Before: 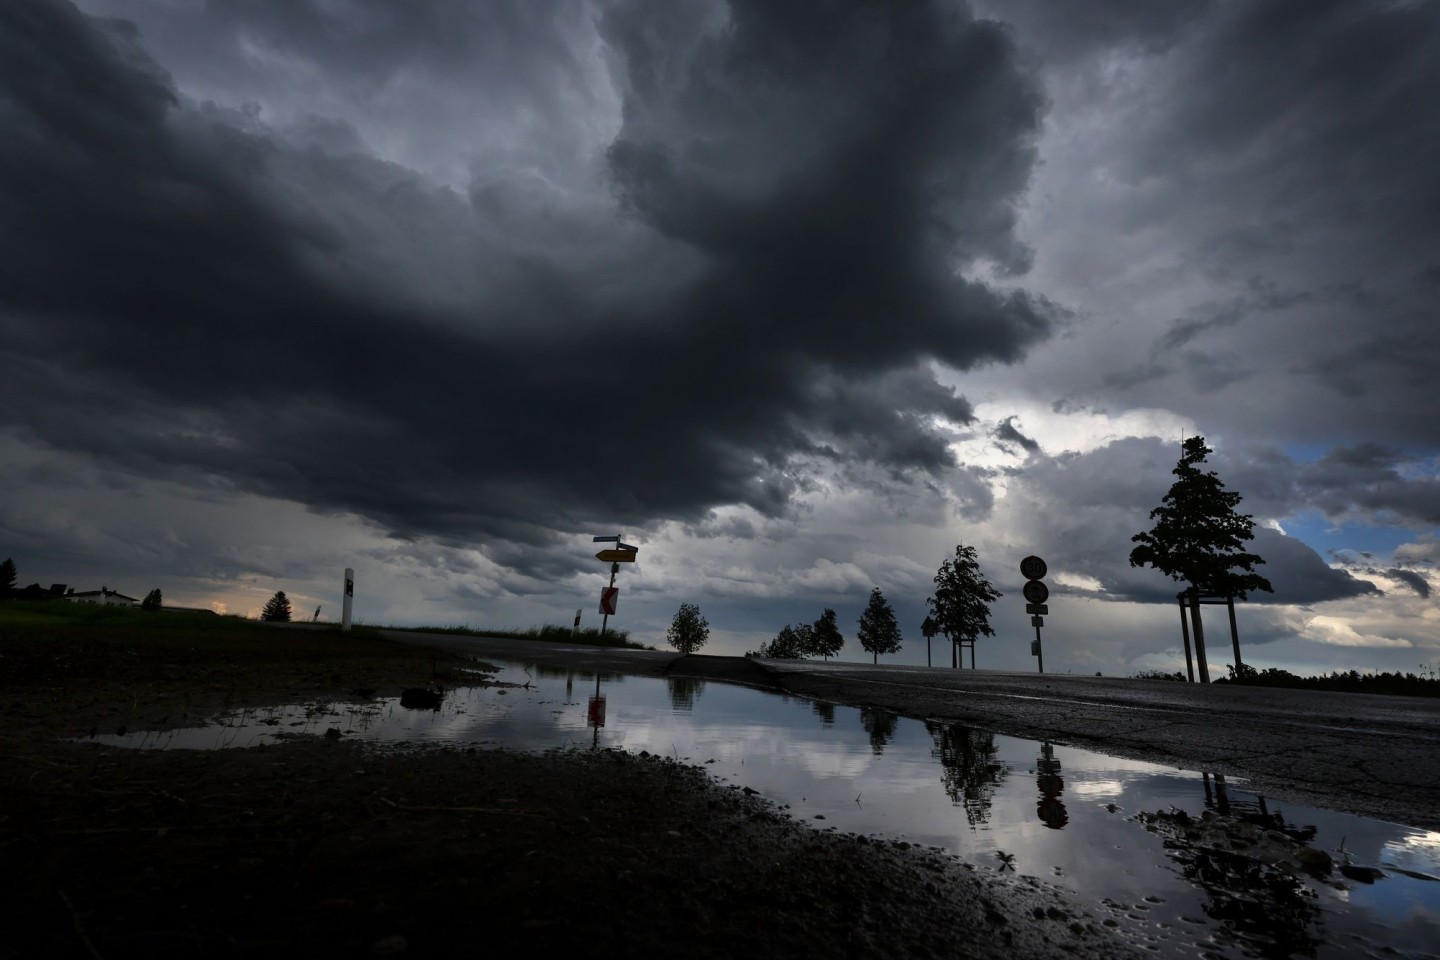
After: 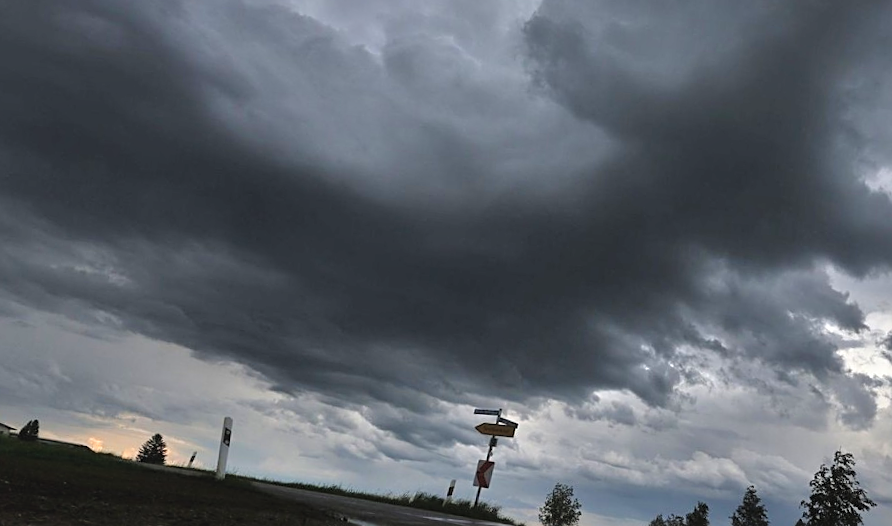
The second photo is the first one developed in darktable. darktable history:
tone equalizer: -7 EV 0.144 EV, -6 EV 0.581 EV, -5 EV 1.17 EV, -4 EV 1.34 EV, -3 EV 1.16 EV, -2 EV 0.6 EV, -1 EV 0.147 EV, mask exposure compensation -0.492 EV
shadows and highlights: low approximation 0.01, soften with gaussian
sharpen: on, module defaults
crop and rotate: angle -5.36°, left 2.203%, top 7.047%, right 27.421%, bottom 30.612%
exposure: black level correction -0.004, exposure 0.055 EV, compensate exposure bias true, compensate highlight preservation false
